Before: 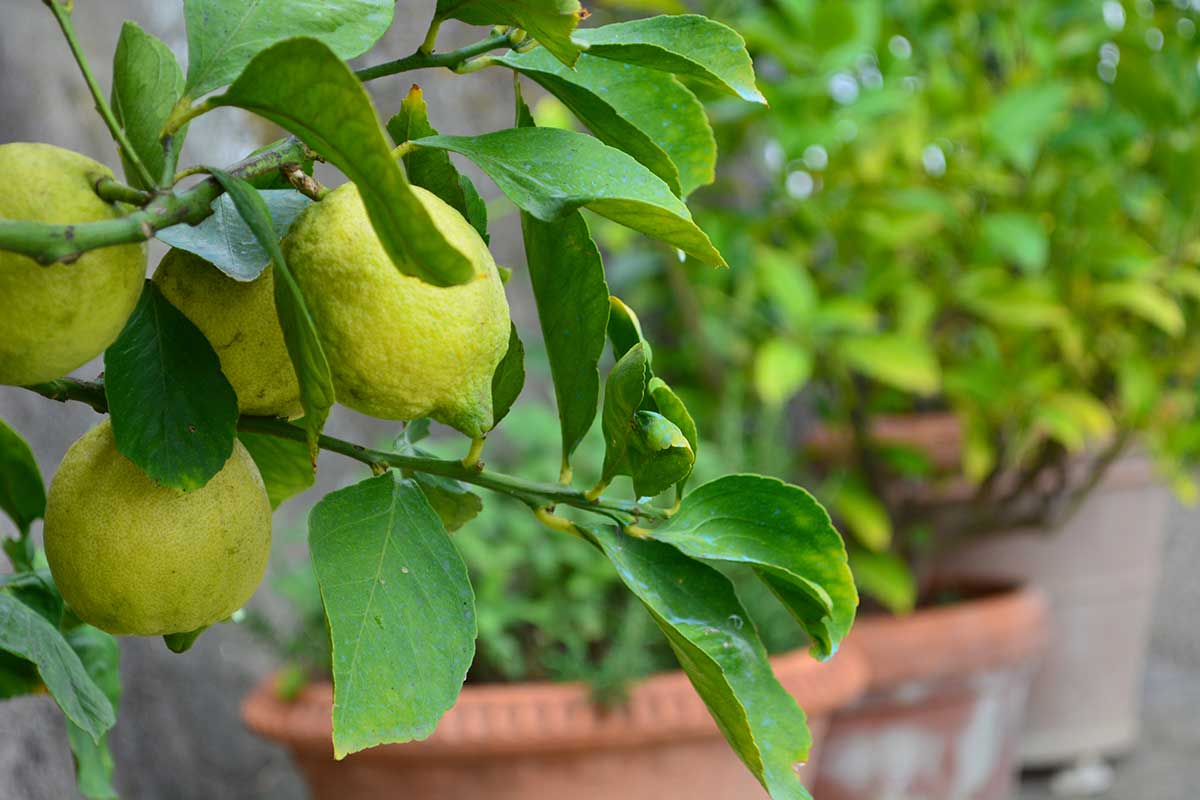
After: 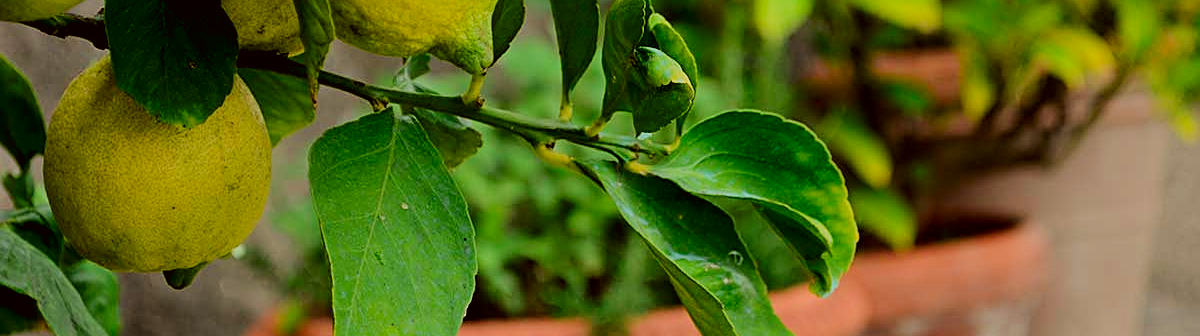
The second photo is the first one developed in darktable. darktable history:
color correction: highlights a* -3.28, highlights b* -6.24, shadows a* 3.1, shadows b* 5.19
crop: top 45.551%, bottom 12.262%
filmic rgb: black relative exposure -4.14 EV, white relative exposure 5.1 EV, hardness 2.11, contrast 1.165
sharpen: on, module defaults
contrast brightness saturation: contrast 0.12, brightness -0.12, saturation 0.2
white balance: red 1.123, blue 0.83
